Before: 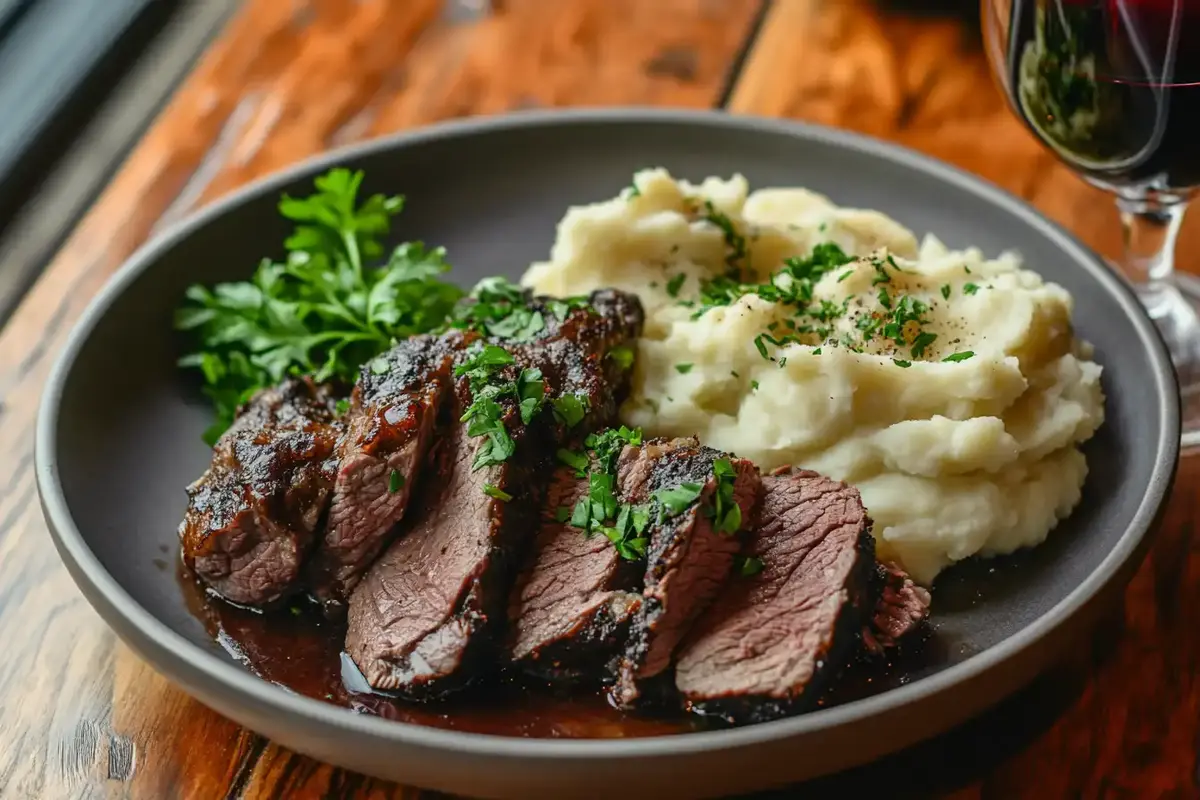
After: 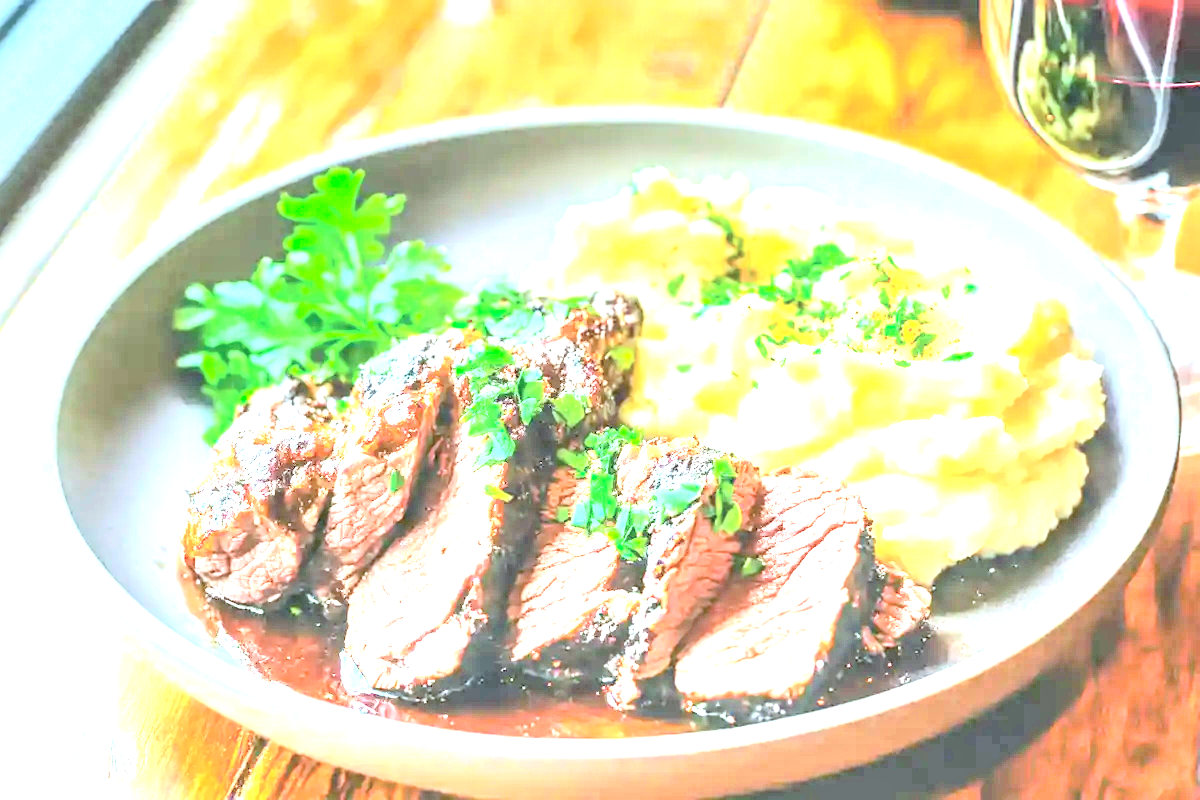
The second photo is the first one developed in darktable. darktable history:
color calibration: illuminant F (fluorescent), F source F9 (Cool White Deluxe 4150 K) – high CRI, x 0.374, y 0.373, temperature 4158.34 K
local contrast: highlights 60%, shadows 60%, detail 160%
tone curve: curves: ch0 [(0, 0) (0.169, 0.367) (0.635, 0.859) (1, 1)], color space Lab, independent channels, preserve colors none
exposure: black level correction 0, exposure 4 EV, compensate exposure bias true, compensate highlight preservation false
graduated density: on, module defaults
